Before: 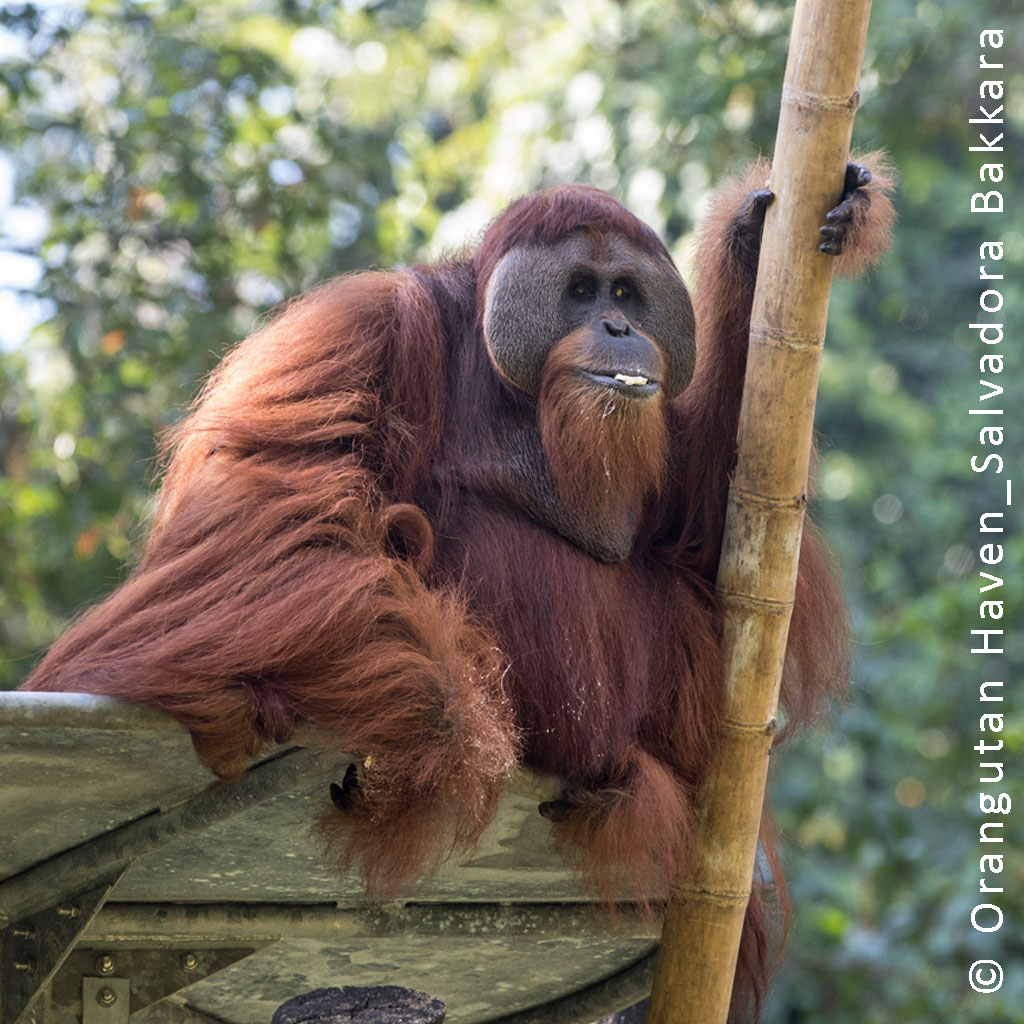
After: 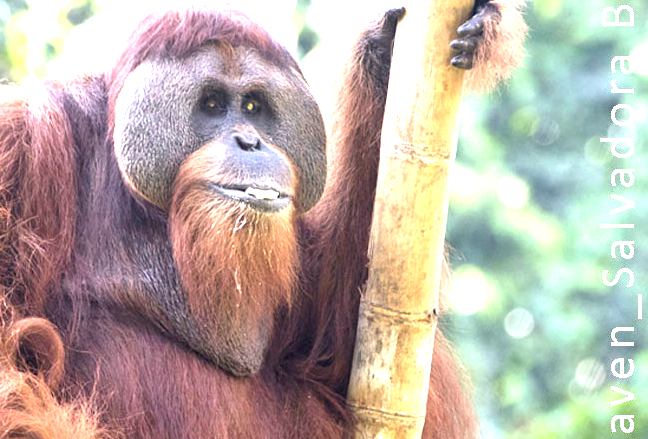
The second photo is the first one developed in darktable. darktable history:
exposure: black level correction 0, exposure 2.096 EV, compensate exposure bias true, compensate highlight preservation false
crop: left 36.121%, top 18.209%, right 0.564%, bottom 38.911%
